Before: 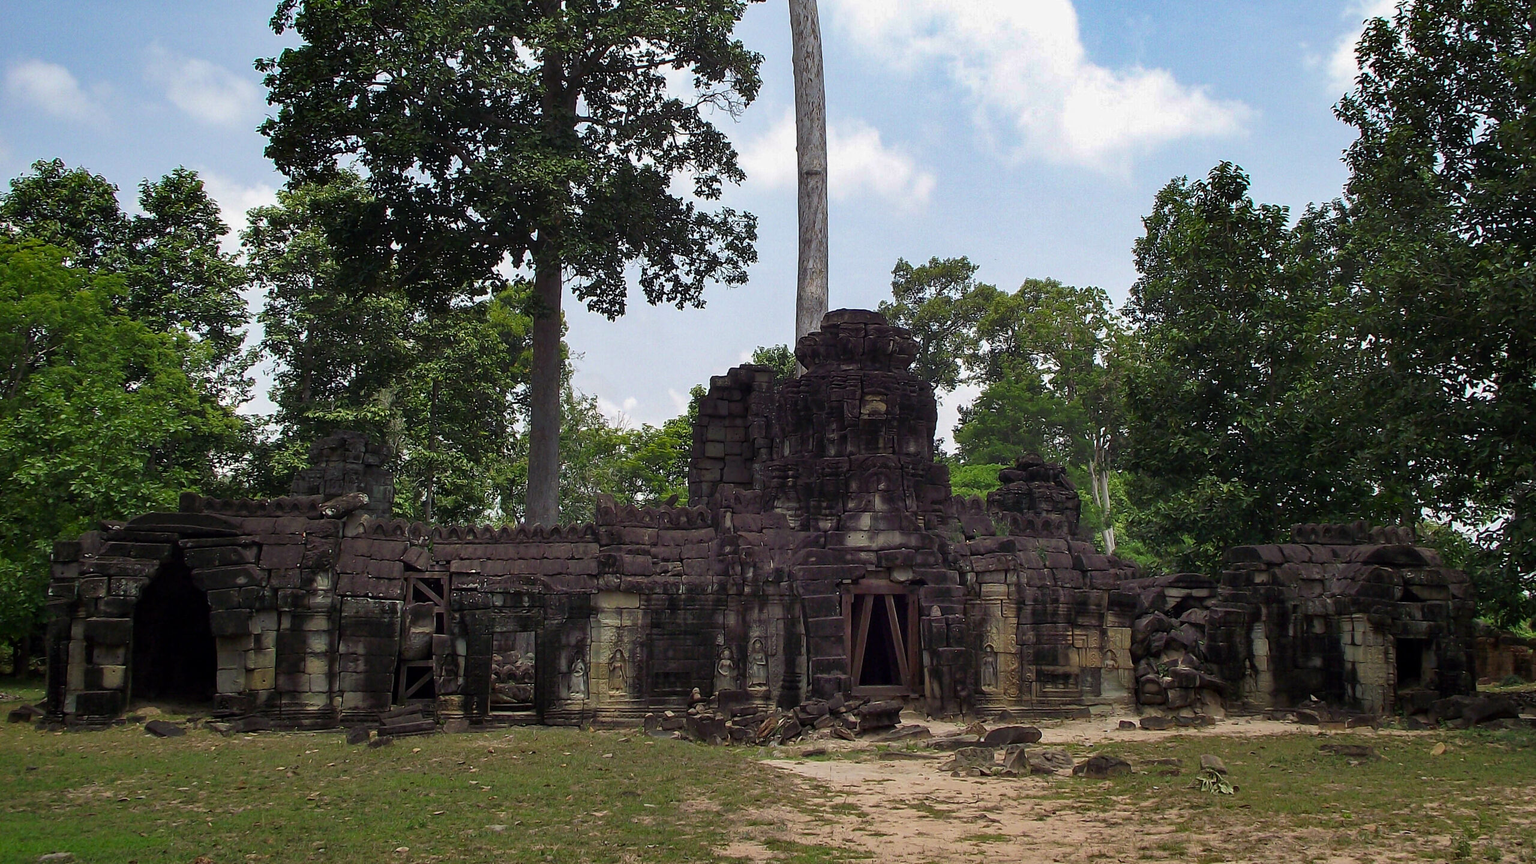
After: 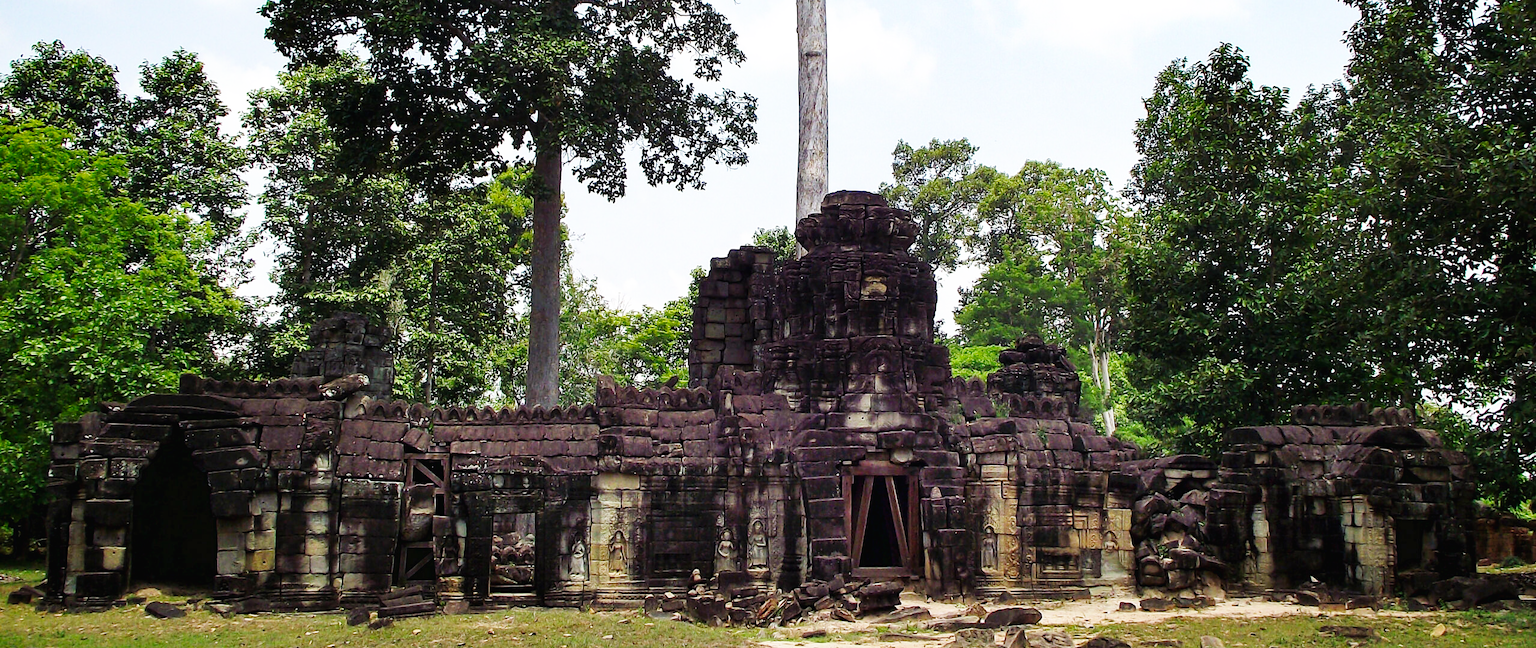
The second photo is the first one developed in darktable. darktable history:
exposure: compensate highlight preservation false
base curve: curves: ch0 [(0, 0.003) (0.001, 0.002) (0.006, 0.004) (0.02, 0.022) (0.048, 0.086) (0.094, 0.234) (0.162, 0.431) (0.258, 0.629) (0.385, 0.8) (0.548, 0.918) (0.751, 0.988) (1, 1)], preserve colors none
crop: top 13.819%, bottom 11.169%
